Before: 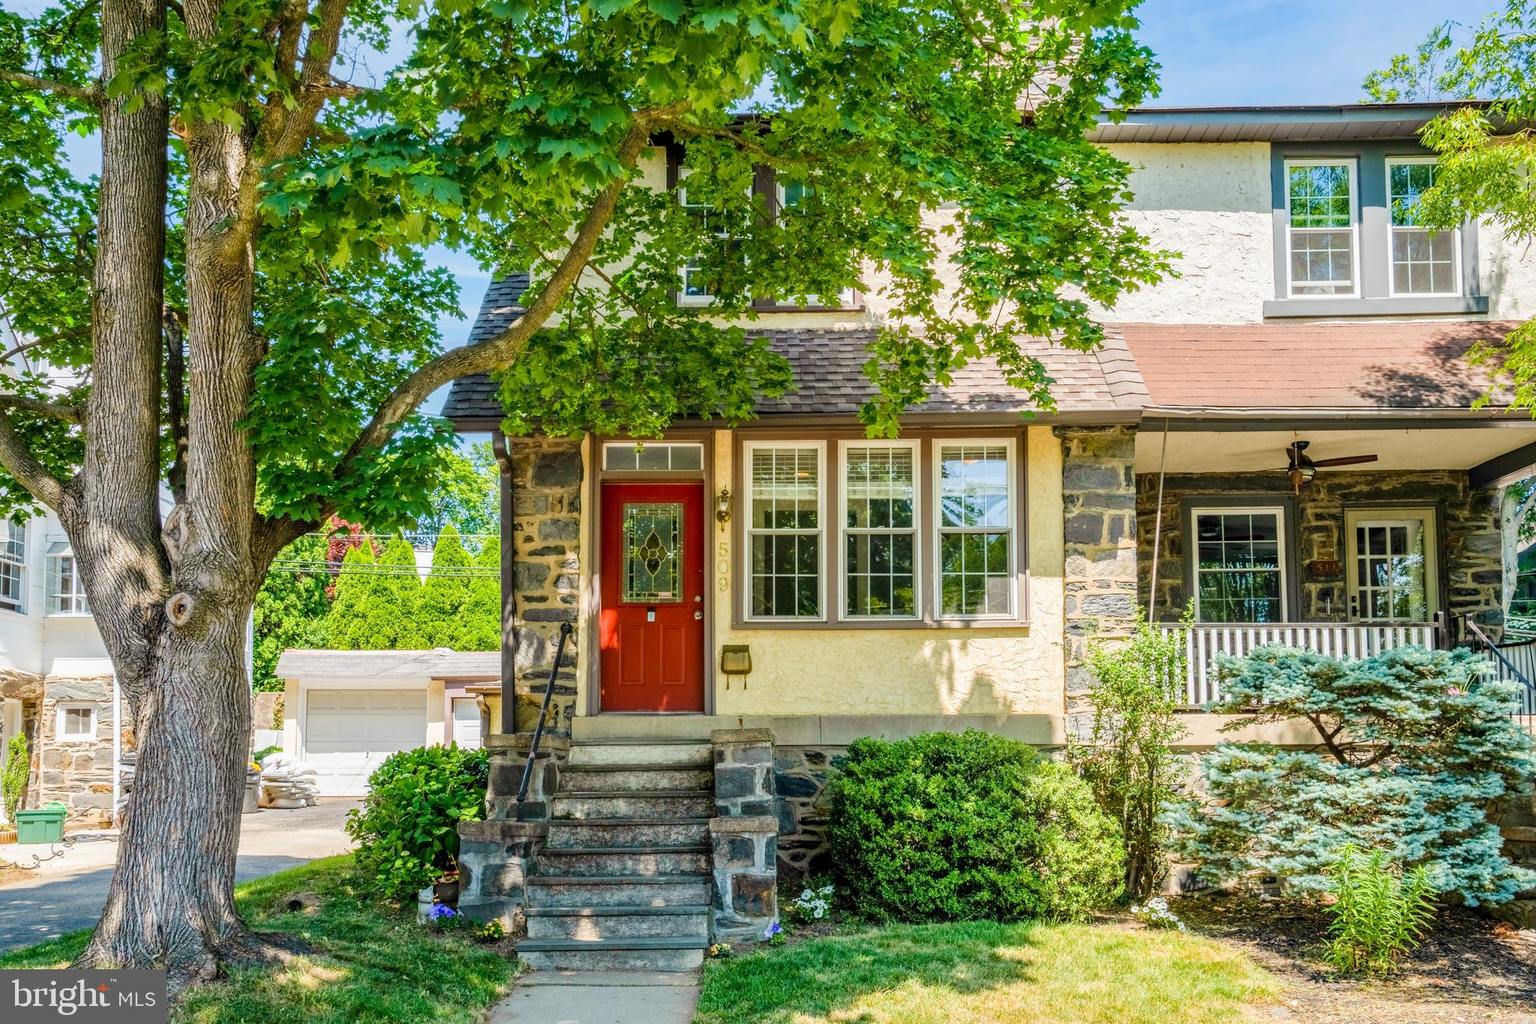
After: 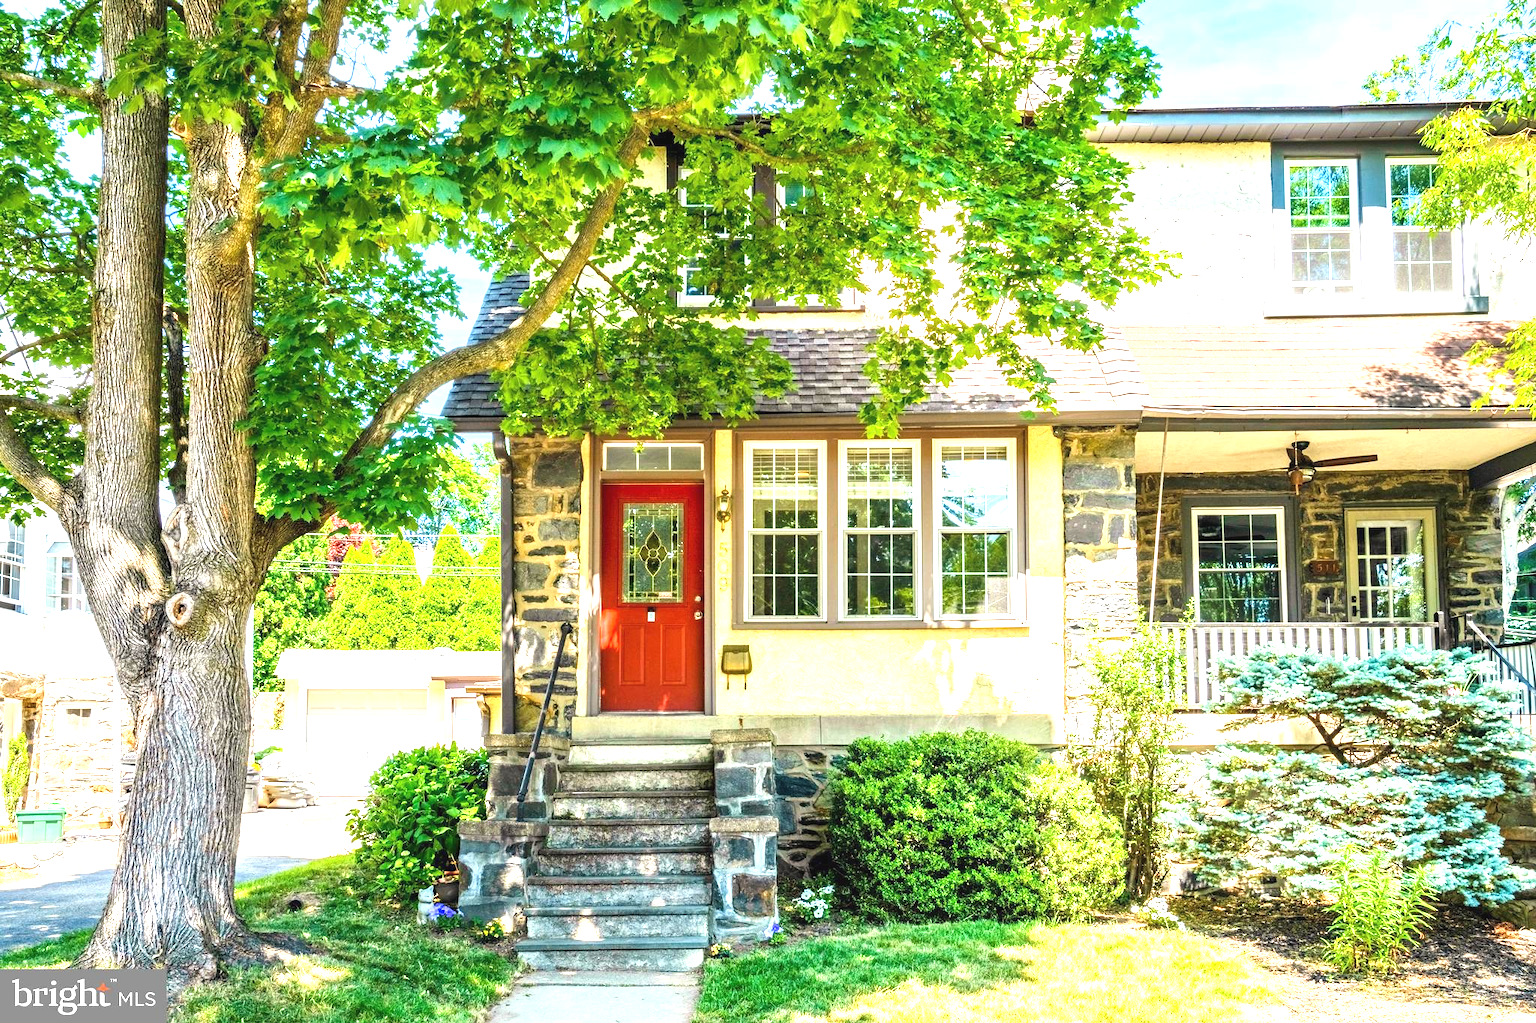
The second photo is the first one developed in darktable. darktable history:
exposure: black level correction -0.002, exposure 1.341 EV, compensate exposure bias true, compensate highlight preservation false
